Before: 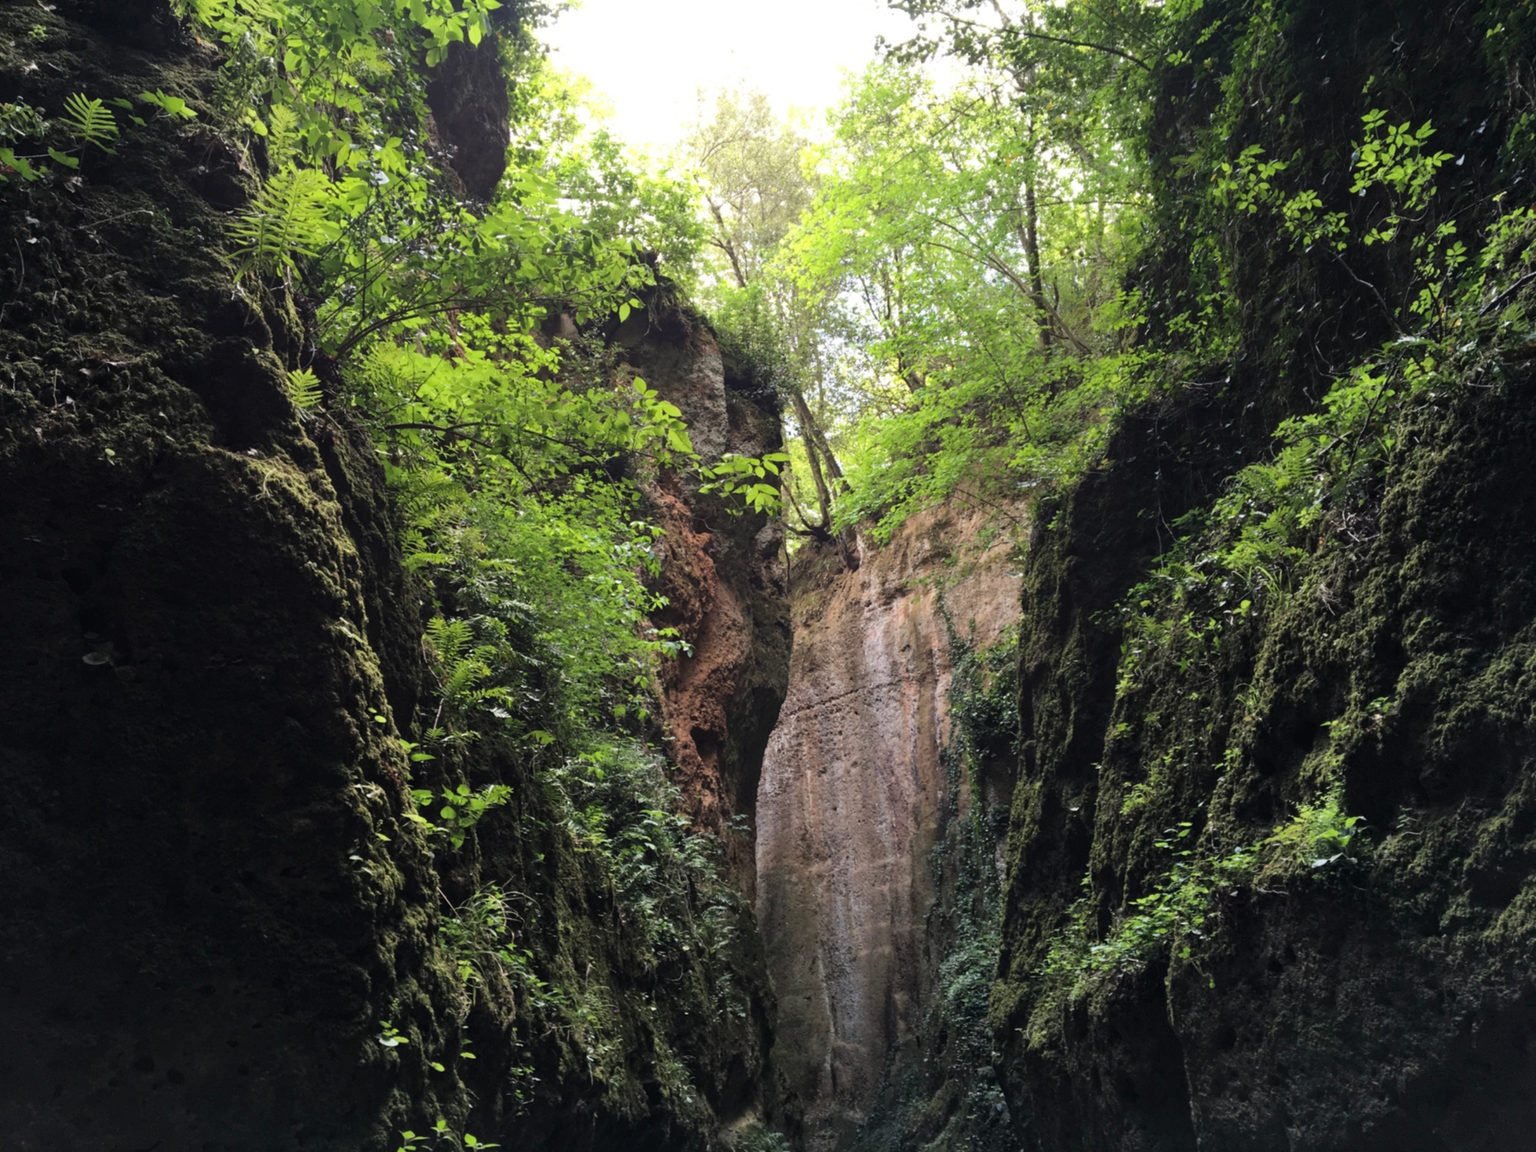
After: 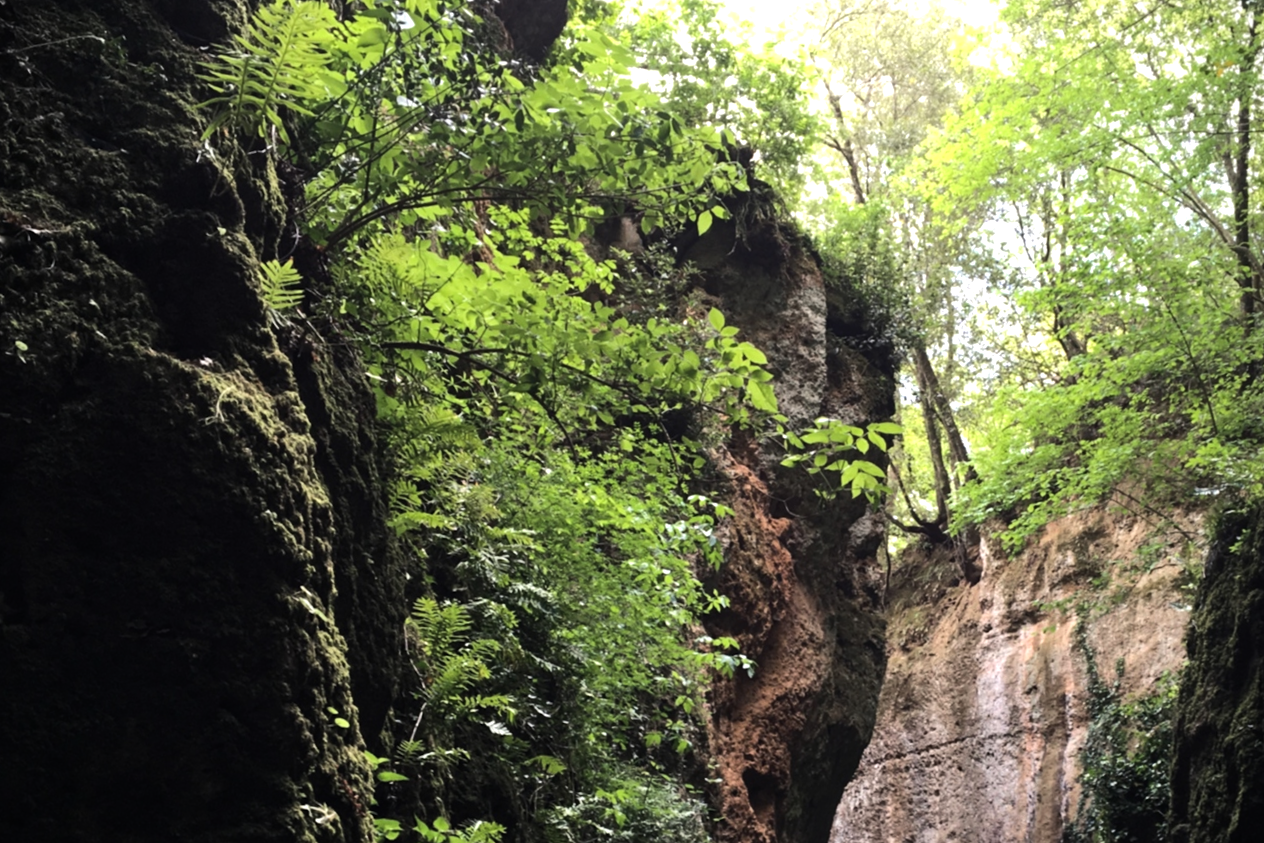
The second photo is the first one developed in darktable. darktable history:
color zones: curves: ch0 [(0, 0.5) (0.143, 0.5) (0.286, 0.456) (0.429, 0.5) (0.571, 0.5) (0.714, 0.5) (0.857, 0.5) (1, 0.5)]; ch1 [(0, 0.5) (0.143, 0.5) (0.286, 0.422) (0.429, 0.5) (0.571, 0.5) (0.714, 0.5) (0.857, 0.5) (1, 0.5)]
vignetting: fall-off start 97.23%, saturation -0.024, center (-0.033, -0.042), width/height ratio 1.179, unbound false
tone equalizer: -8 EV -0.75 EV, -7 EV -0.7 EV, -6 EV -0.6 EV, -5 EV -0.4 EV, -3 EV 0.4 EV, -2 EV 0.6 EV, -1 EV 0.7 EV, +0 EV 0.75 EV, edges refinement/feathering 500, mask exposure compensation -1.57 EV, preserve details no
white balance: emerald 1
crop and rotate: angle -4.99°, left 2.122%, top 6.945%, right 27.566%, bottom 30.519%
